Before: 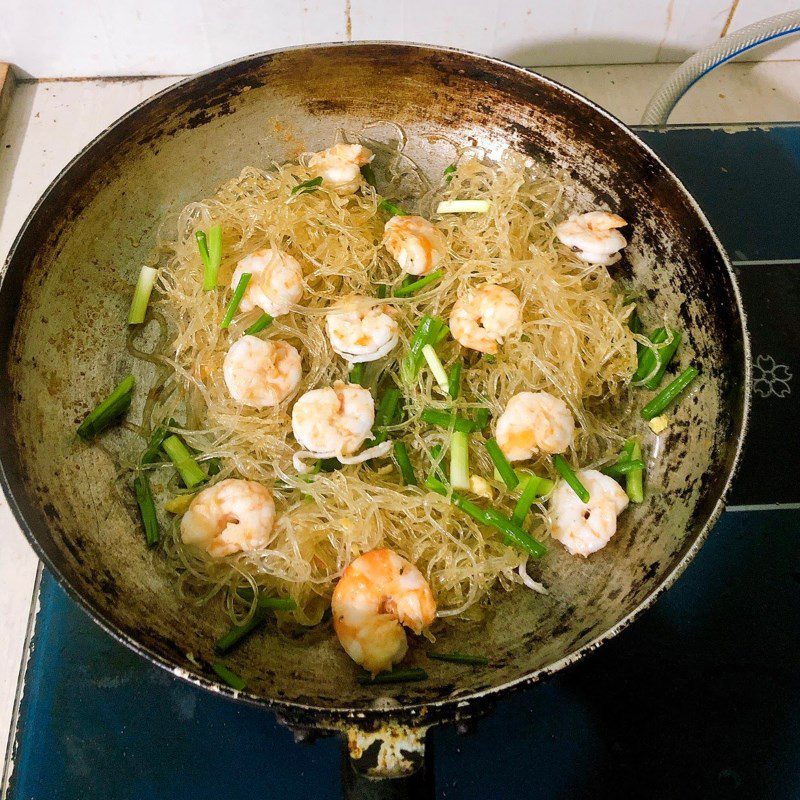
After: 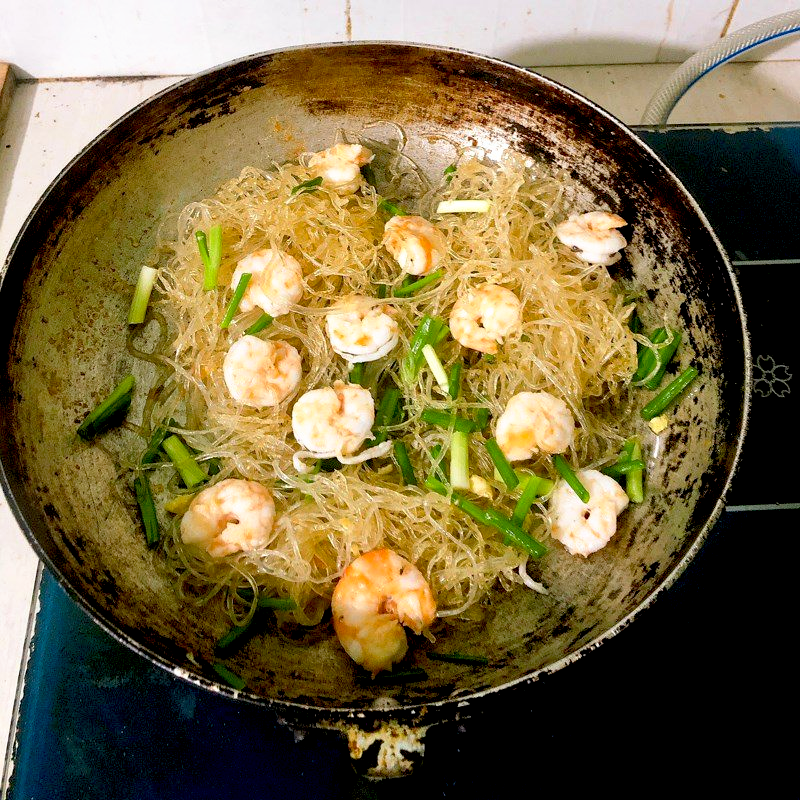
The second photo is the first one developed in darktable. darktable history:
base curve: curves: ch0 [(0.017, 0) (0.425, 0.441) (0.844, 0.933) (1, 1)], preserve colors none
